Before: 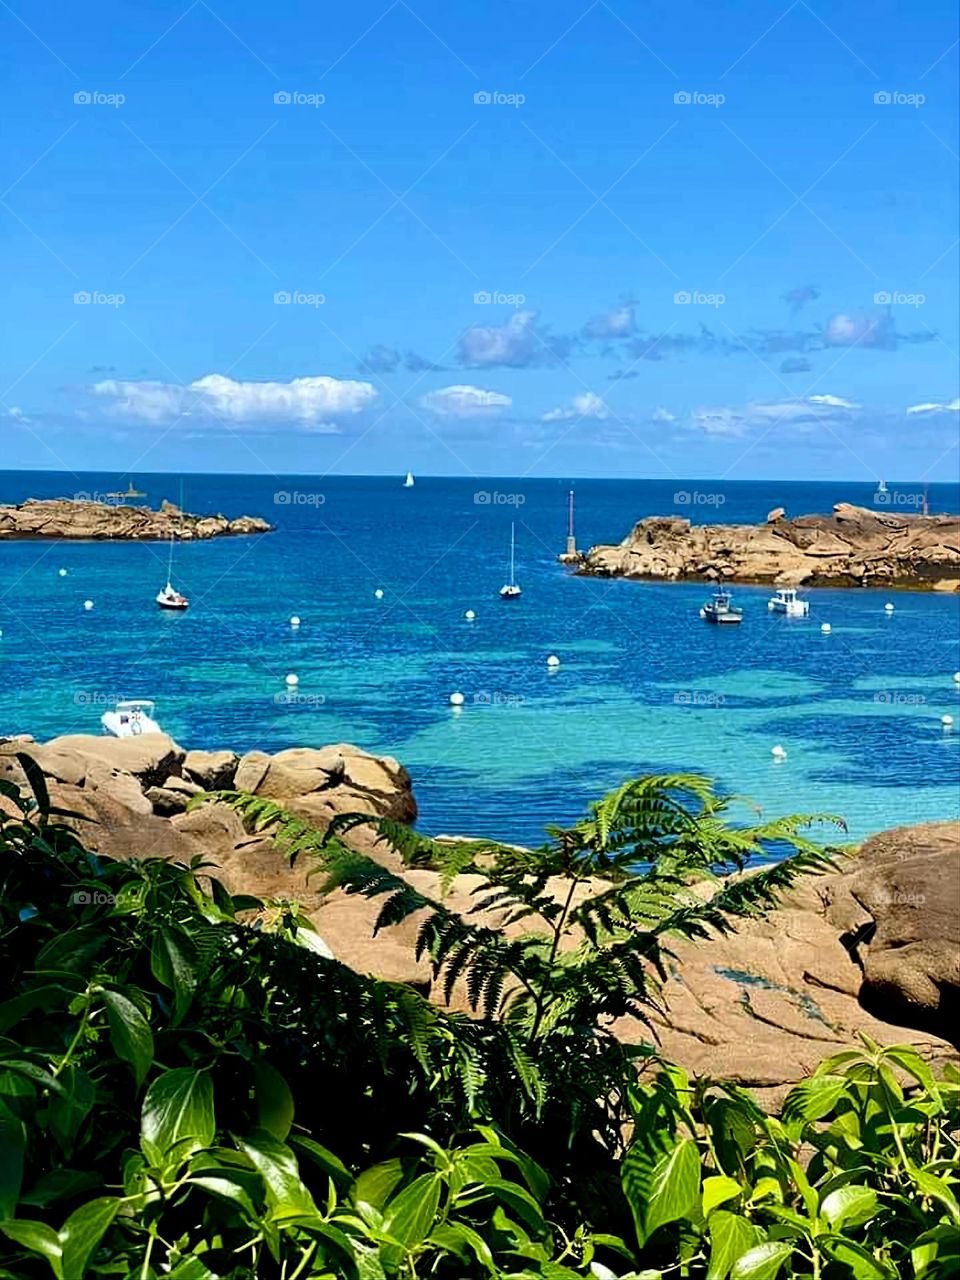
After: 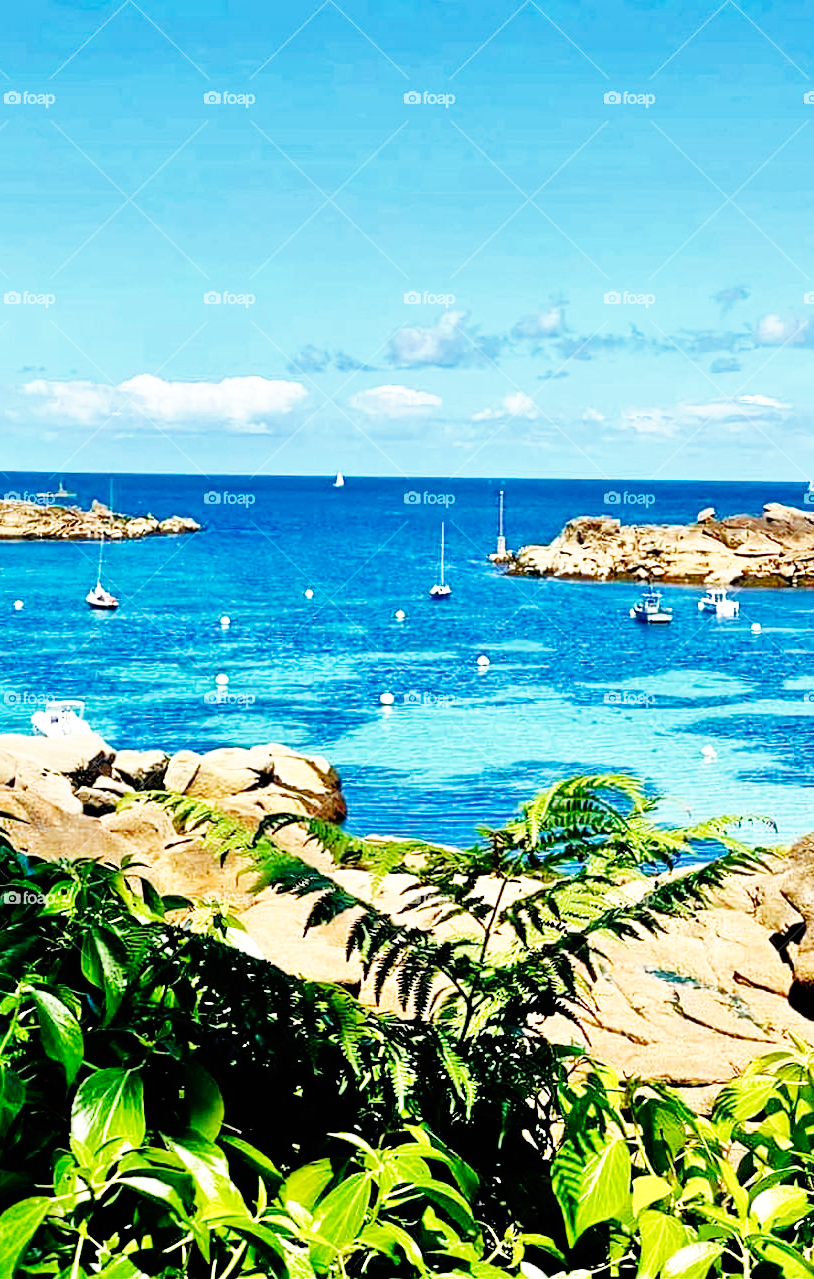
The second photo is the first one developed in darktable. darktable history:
shadows and highlights: highlights color adjustment 45.48%, soften with gaussian
tone equalizer: -7 EV 0.161 EV, -6 EV 0.64 EV, -5 EV 1.14 EV, -4 EV 1.3 EV, -3 EV 1.14 EV, -2 EV 0.6 EV, -1 EV 0.152 EV
crop: left 7.355%, right 7.813%
base curve: curves: ch0 [(0, 0) (0.007, 0.004) (0.027, 0.03) (0.046, 0.07) (0.207, 0.54) (0.442, 0.872) (0.673, 0.972) (1, 1)], preserve colors none
